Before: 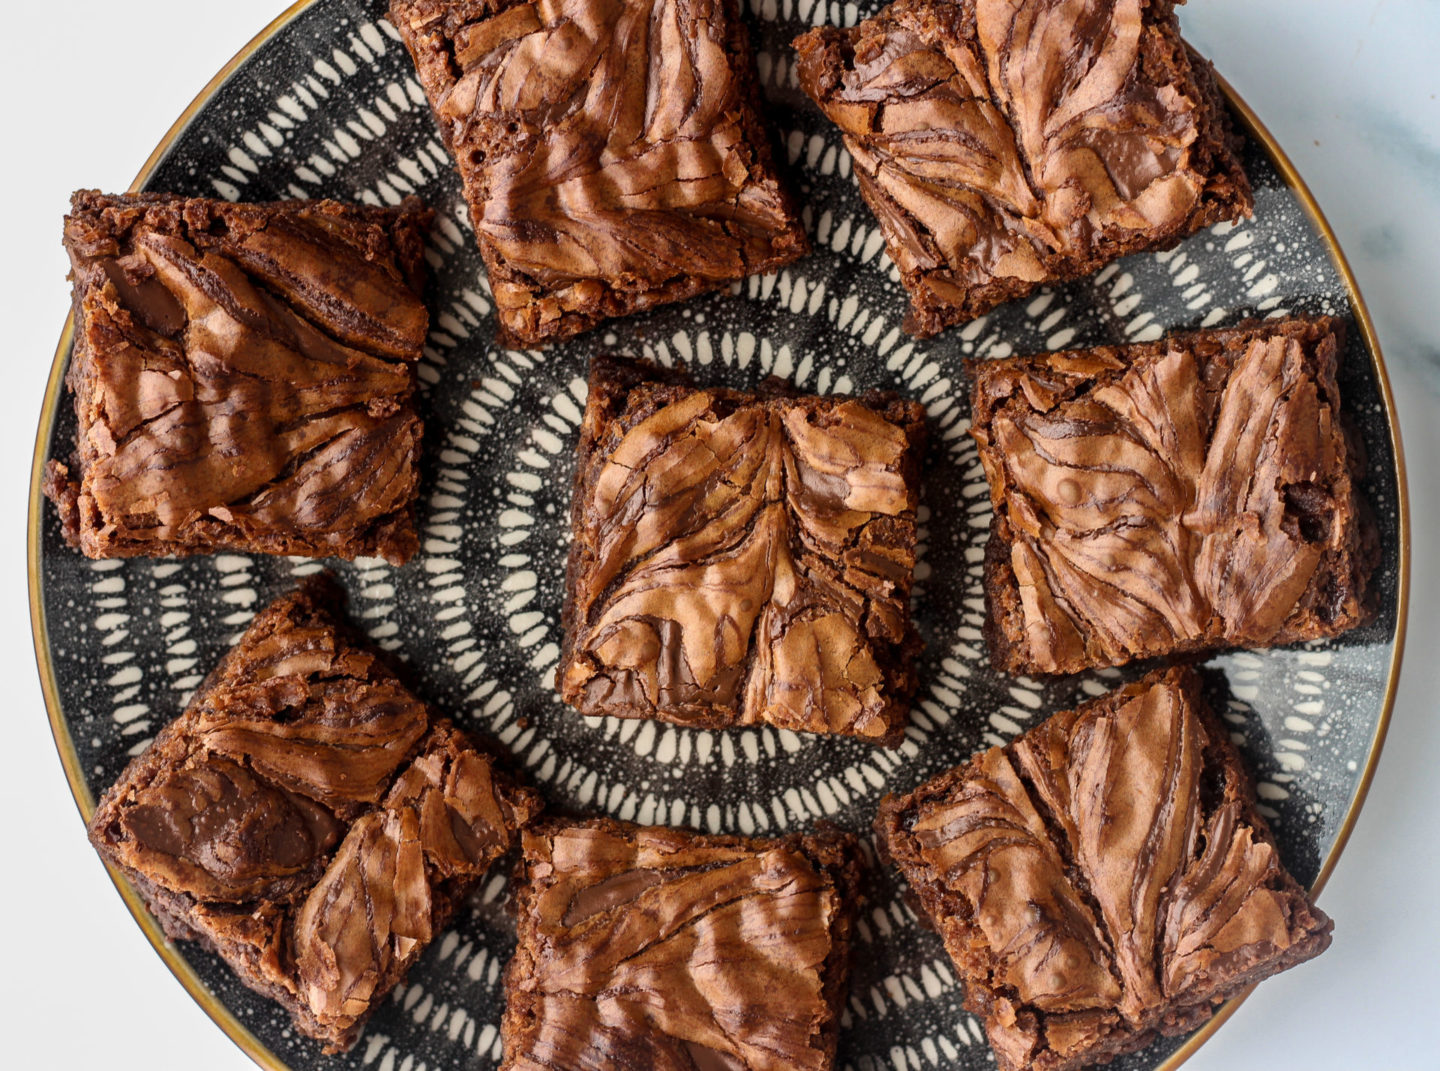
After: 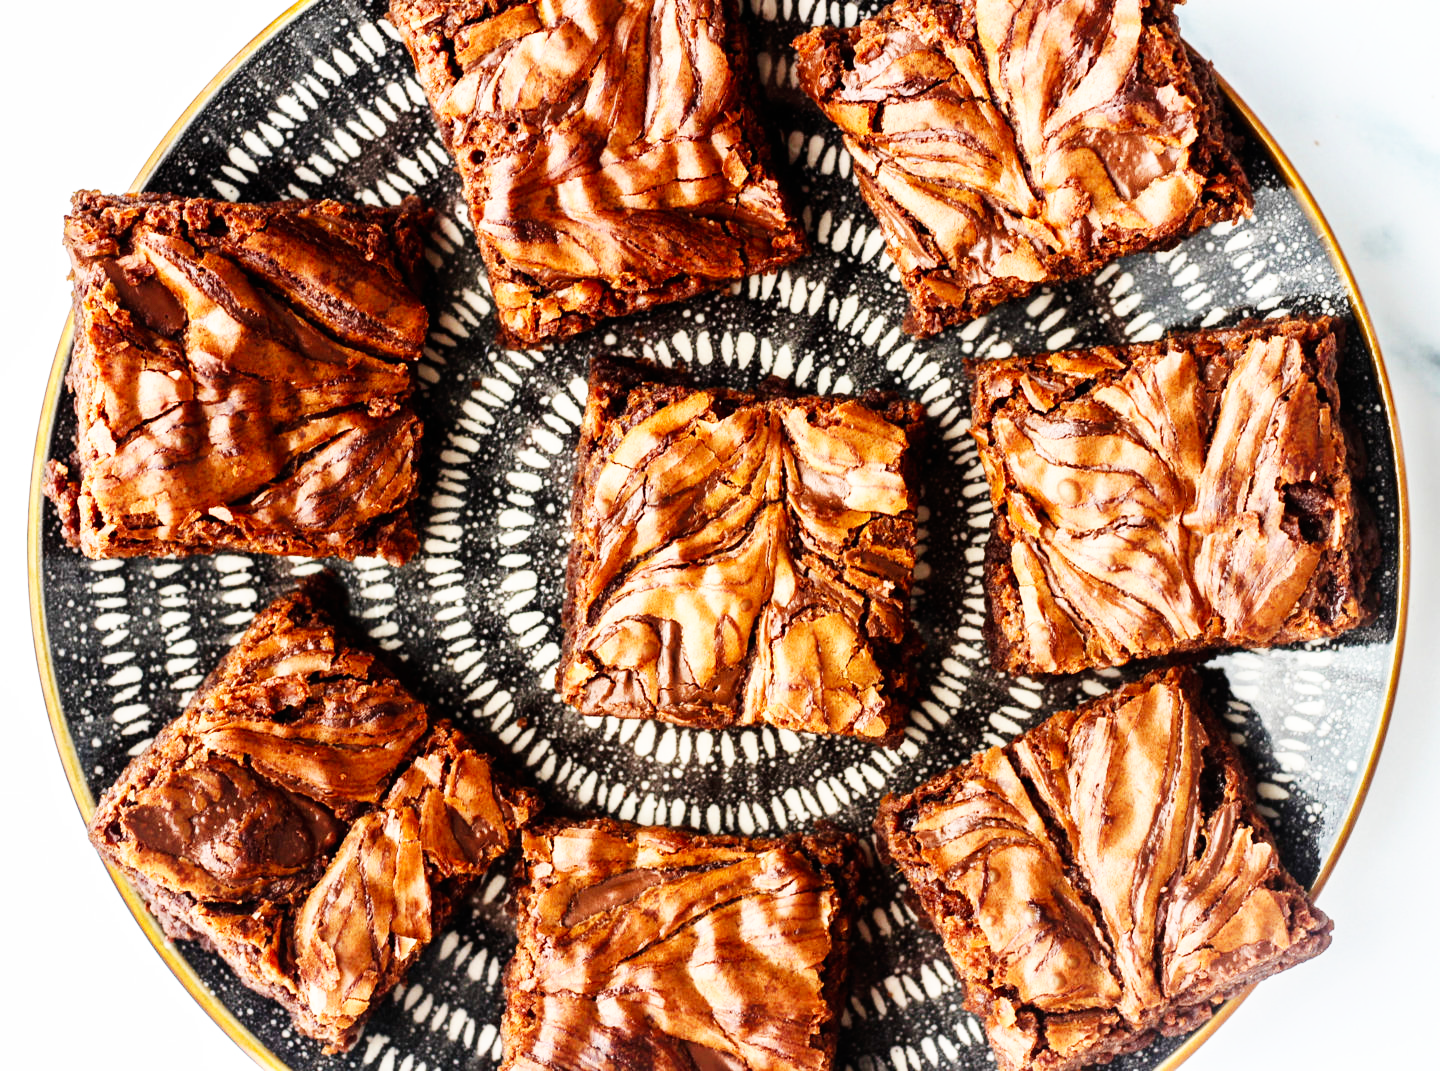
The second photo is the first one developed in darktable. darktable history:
exposure: exposure 0.123 EV, compensate highlight preservation false
base curve: curves: ch0 [(0, 0) (0.007, 0.004) (0.027, 0.03) (0.046, 0.07) (0.207, 0.54) (0.442, 0.872) (0.673, 0.972) (1, 1)], preserve colors none
